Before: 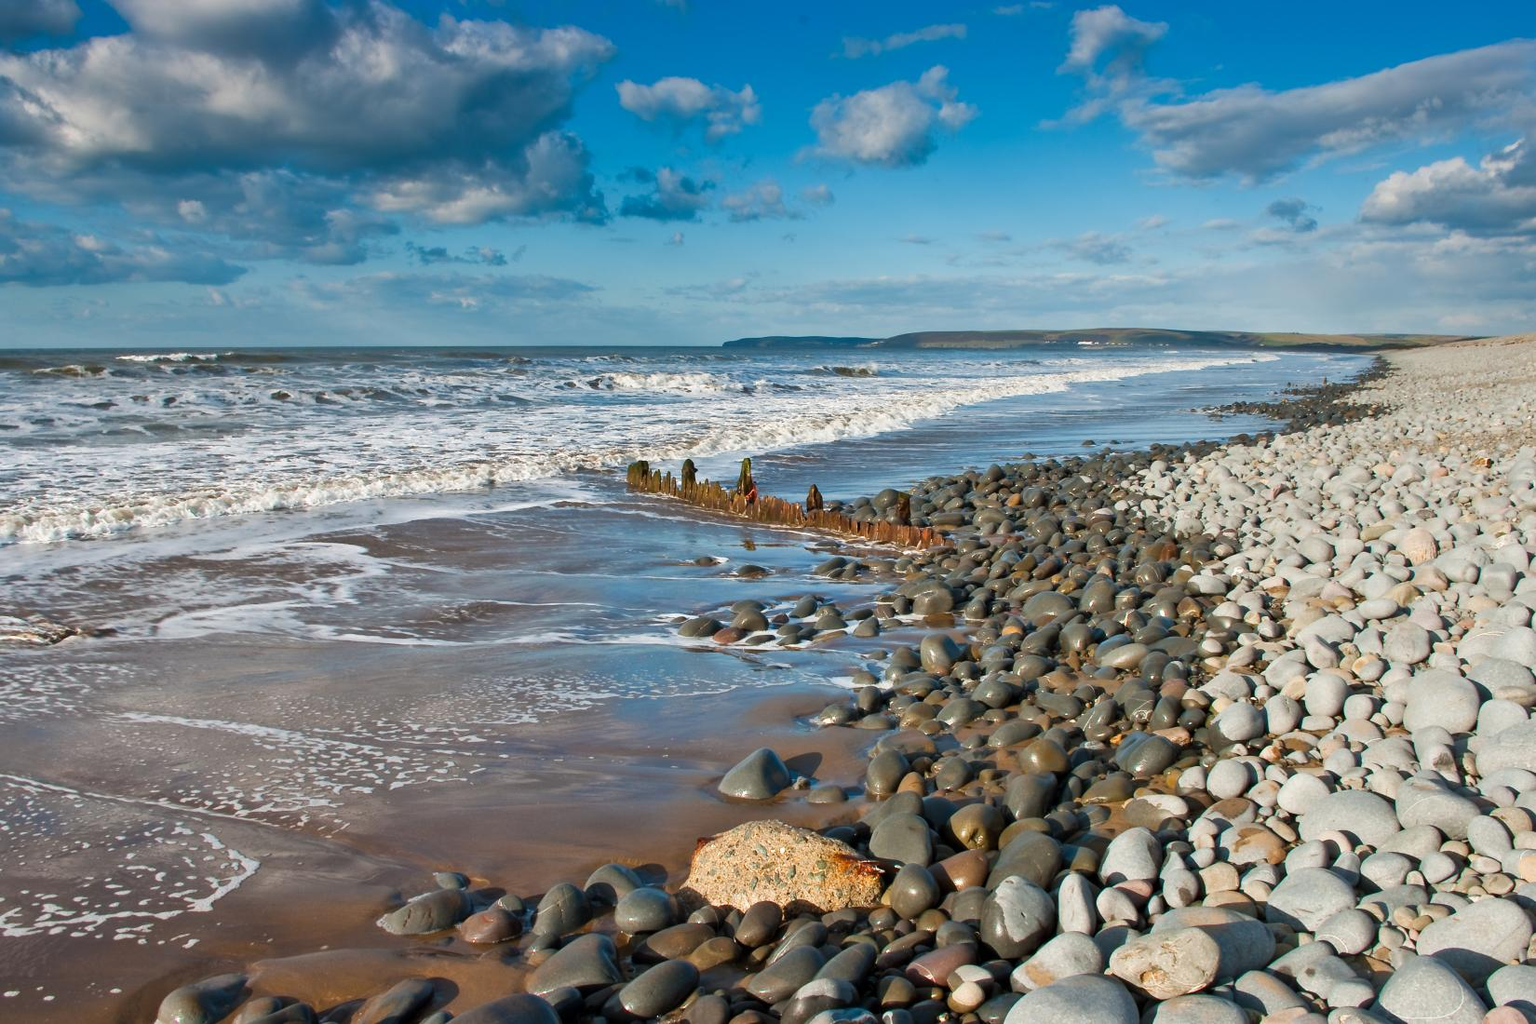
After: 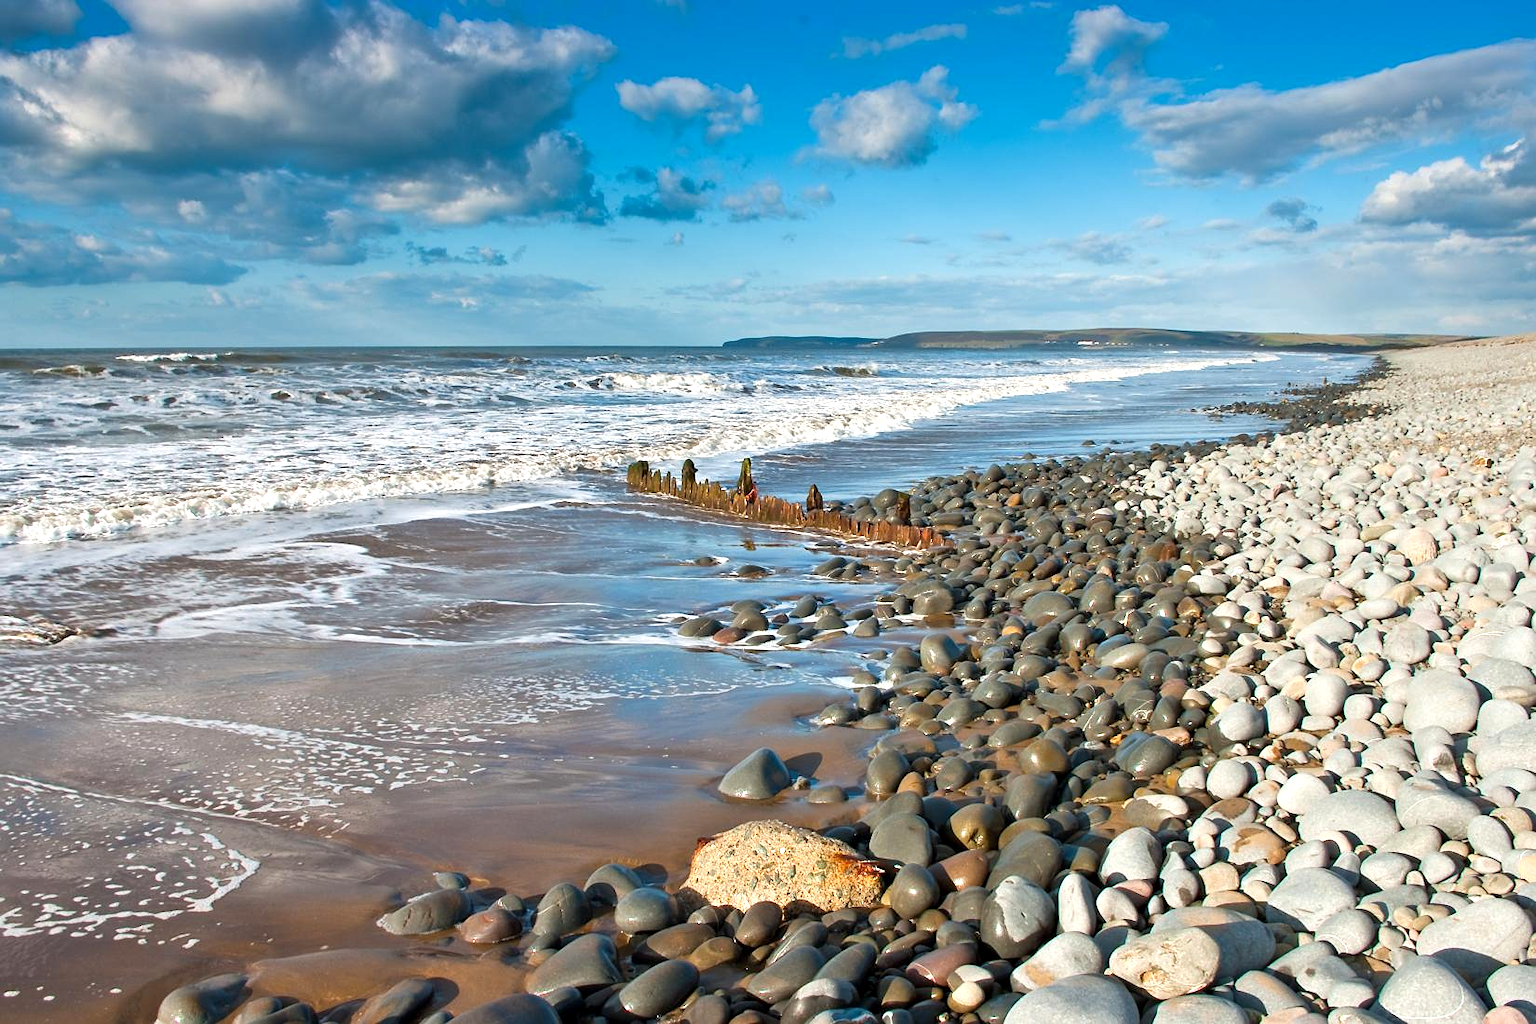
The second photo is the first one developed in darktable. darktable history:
sharpen: radius 1.319, amount 0.297, threshold 0.228
exposure: black level correction 0.001, exposure 0.499 EV, compensate highlight preservation false
